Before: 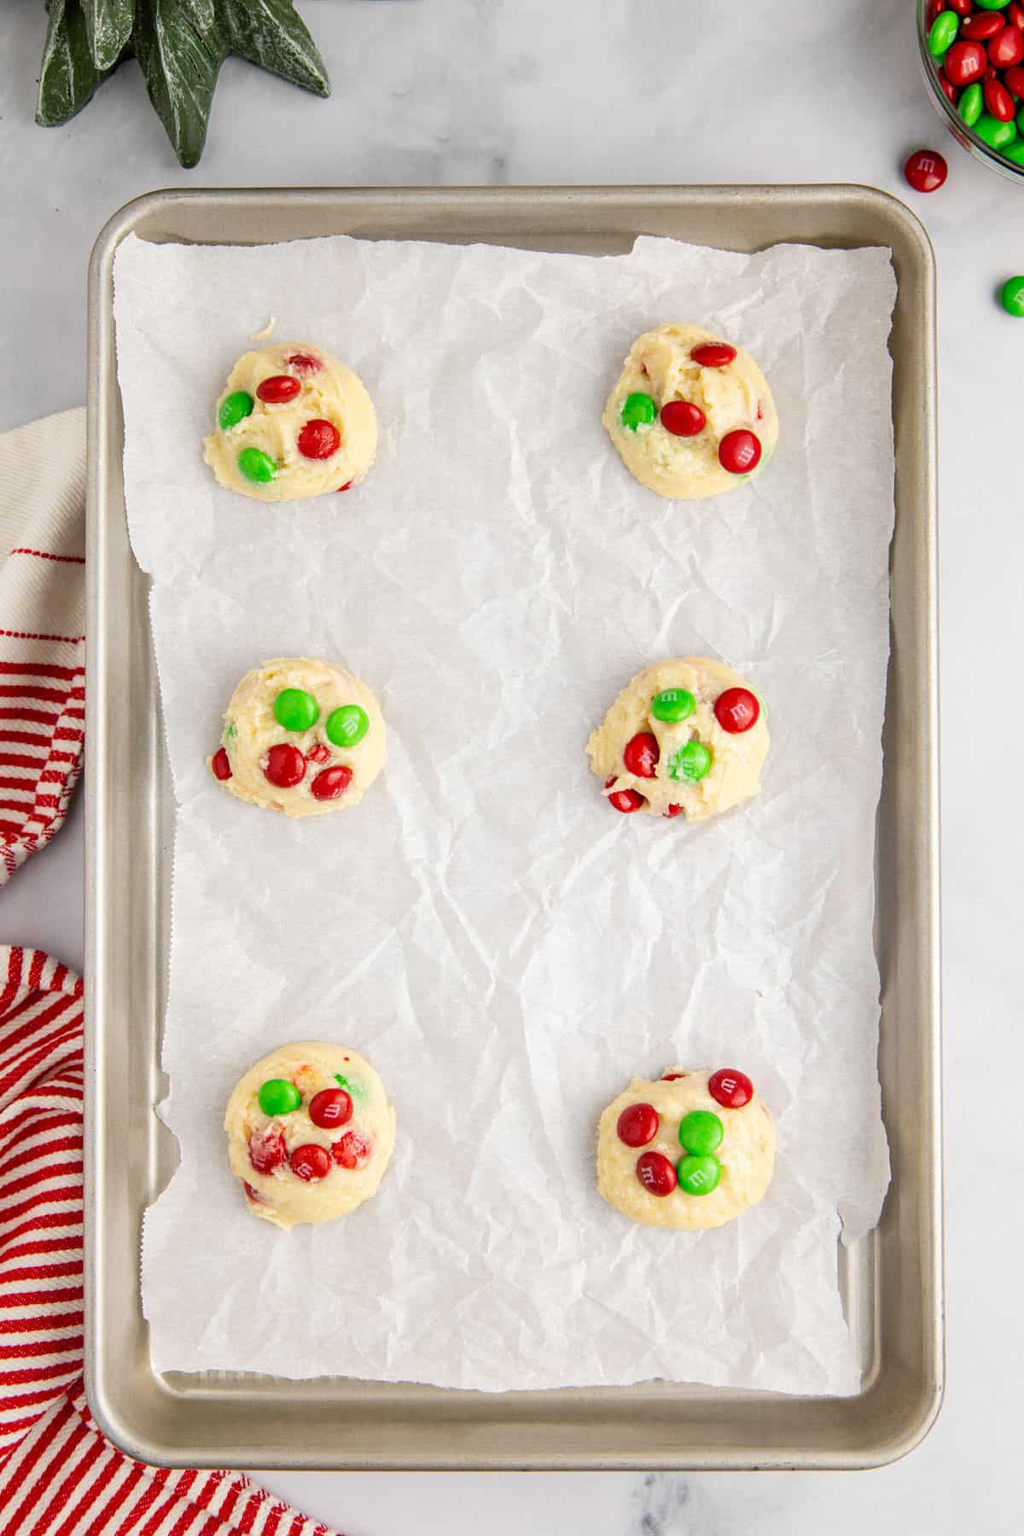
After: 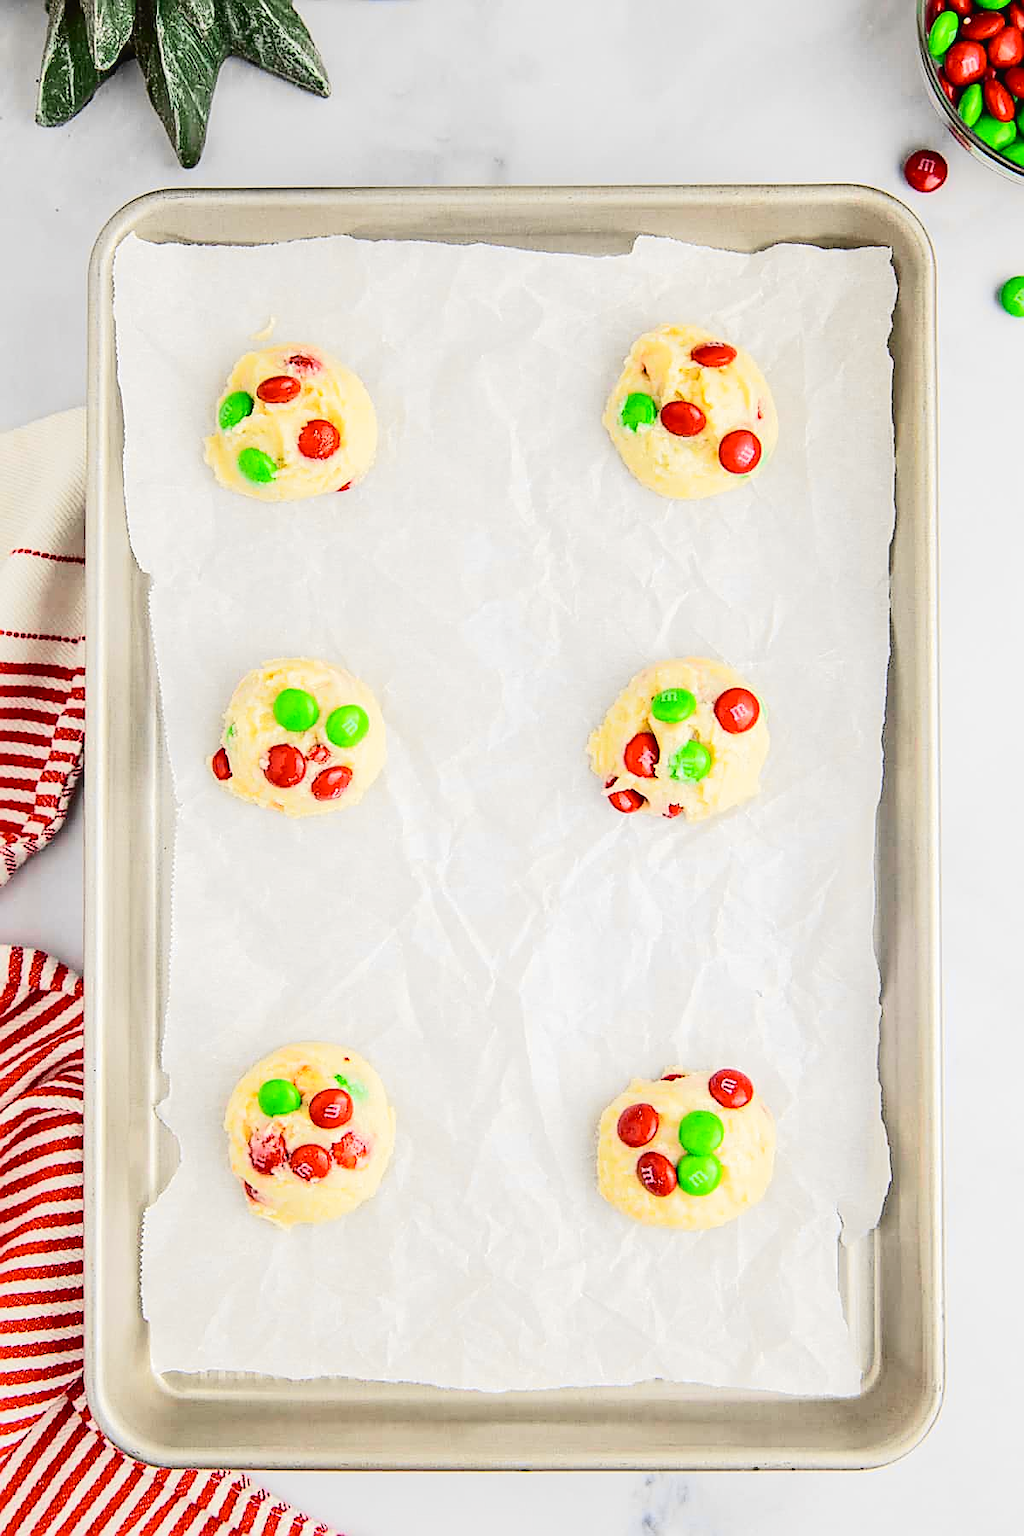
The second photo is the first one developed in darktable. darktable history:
sharpen: radius 1.409, amount 1.243, threshold 0.627
tone curve: curves: ch0 [(0, 0.023) (0.103, 0.087) (0.277, 0.28) (0.46, 0.554) (0.569, 0.68) (0.735, 0.843) (0.994, 0.984)]; ch1 [(0, 0) (0.324, 0.285) (0.456, 0.438) (0.488, 0.497) (0.512, 0.503) (0.535, 0.535) (0.599, 0.606) (0.715, 0.738) (1, 1)]; ch2 [(0, 0) (0.369, 0.388) (0.449, 0.431) (0.478, 0.471) (0.502, 0.503) (0.55, 0.553) (0.603, 0.602) (0.656, 0.713) (1, 1)], color space Lab, independent channels, preserve colors none
exposure: compensate highlight preservation false
base curve: curves: ch0 [(0, 0) (0.262, 0.32) (0.722, 0.705) (1, 1)]
